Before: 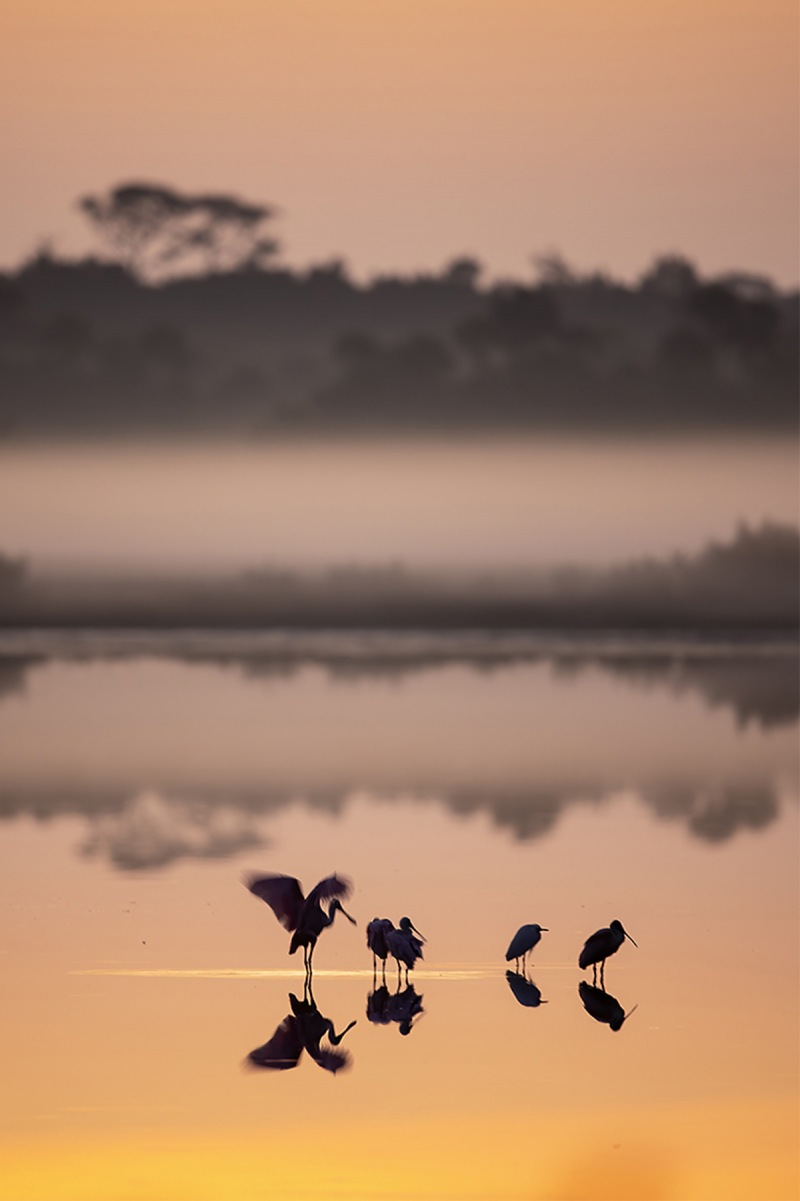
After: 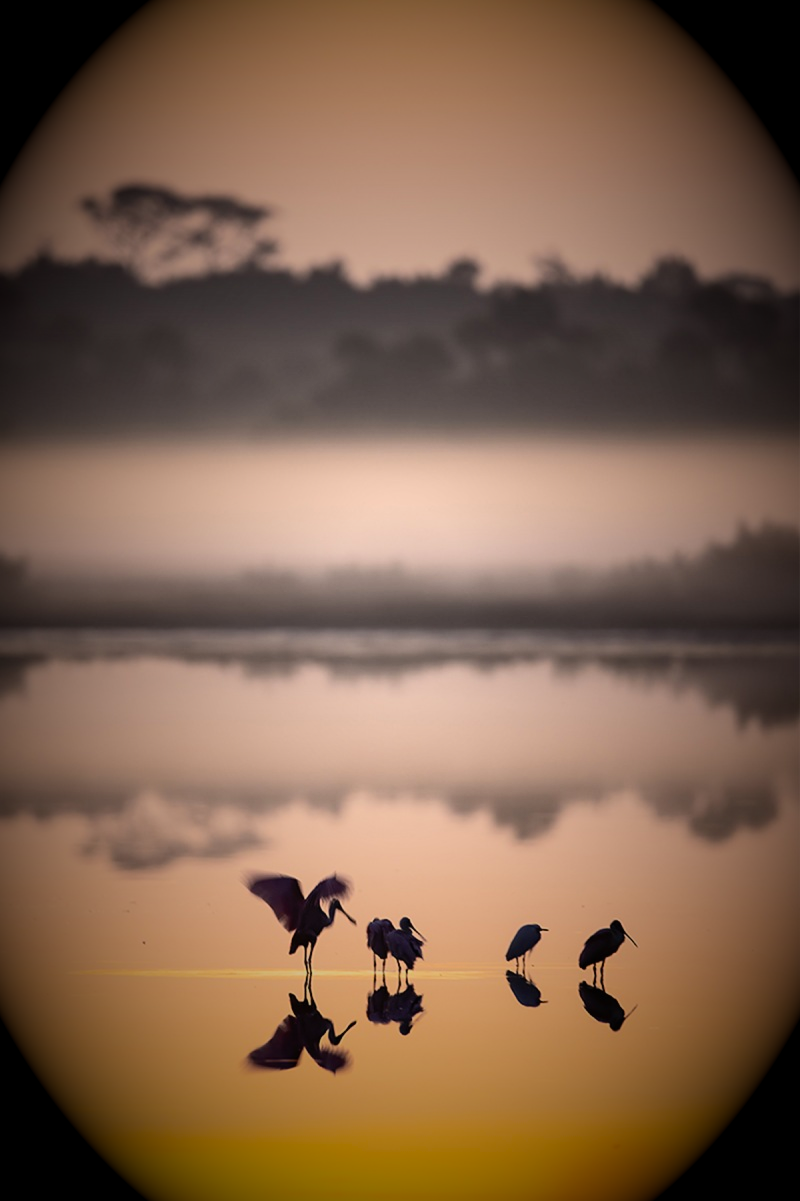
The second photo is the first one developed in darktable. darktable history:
color correction: saturation 0.8
contrast brightness saturation: contrast 0.2, brightness 0.16, saturation 0.22
vignetting: fall-off start 15.9%, fall-off radius 100%, brightness -1, saturation 0.5, width/height ratio 0.719
exposure: black level correction 0, exposure 1 EV, compensate exposure bias true, compensate highlight preservation false
